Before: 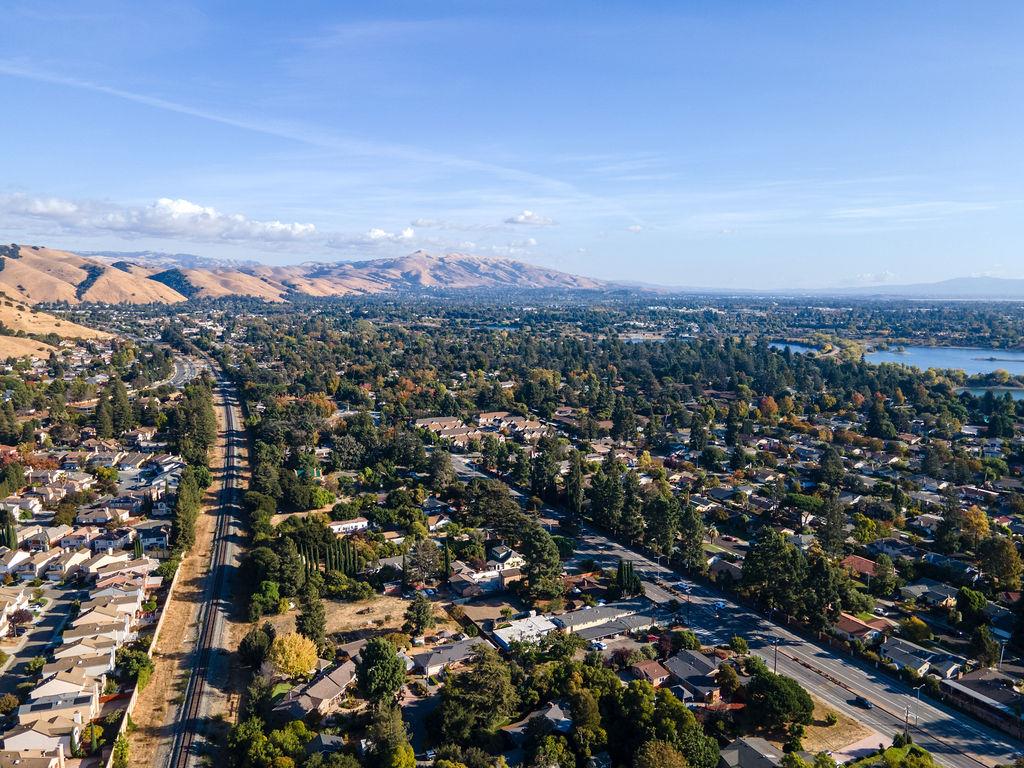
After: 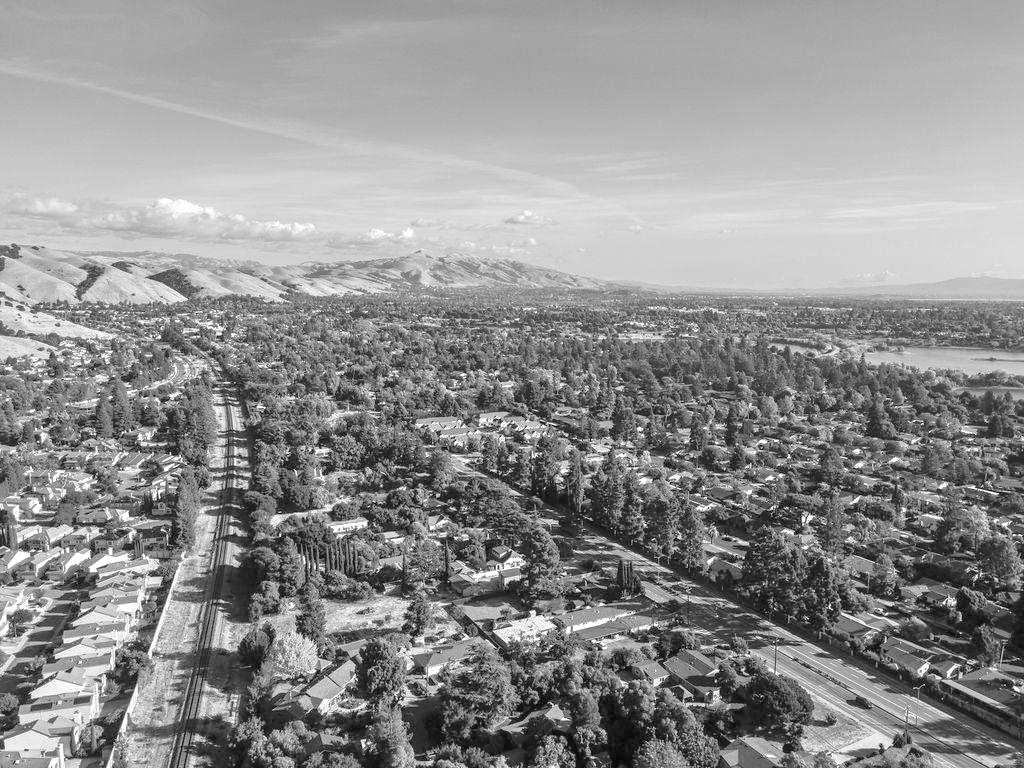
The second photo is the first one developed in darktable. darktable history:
local contrast: detail 110%
tone equalizer: -8 EV 2 EV, -7 EV 2 EV, -6 EV 2 EV, -5 EV 2 EV, -4 EV 2 EV, -3 EV 1.5 EV, -2 EV 1 EV, -1 EV 0.5 EV
white balance: emerald 1
monochrome: on, module defaults
